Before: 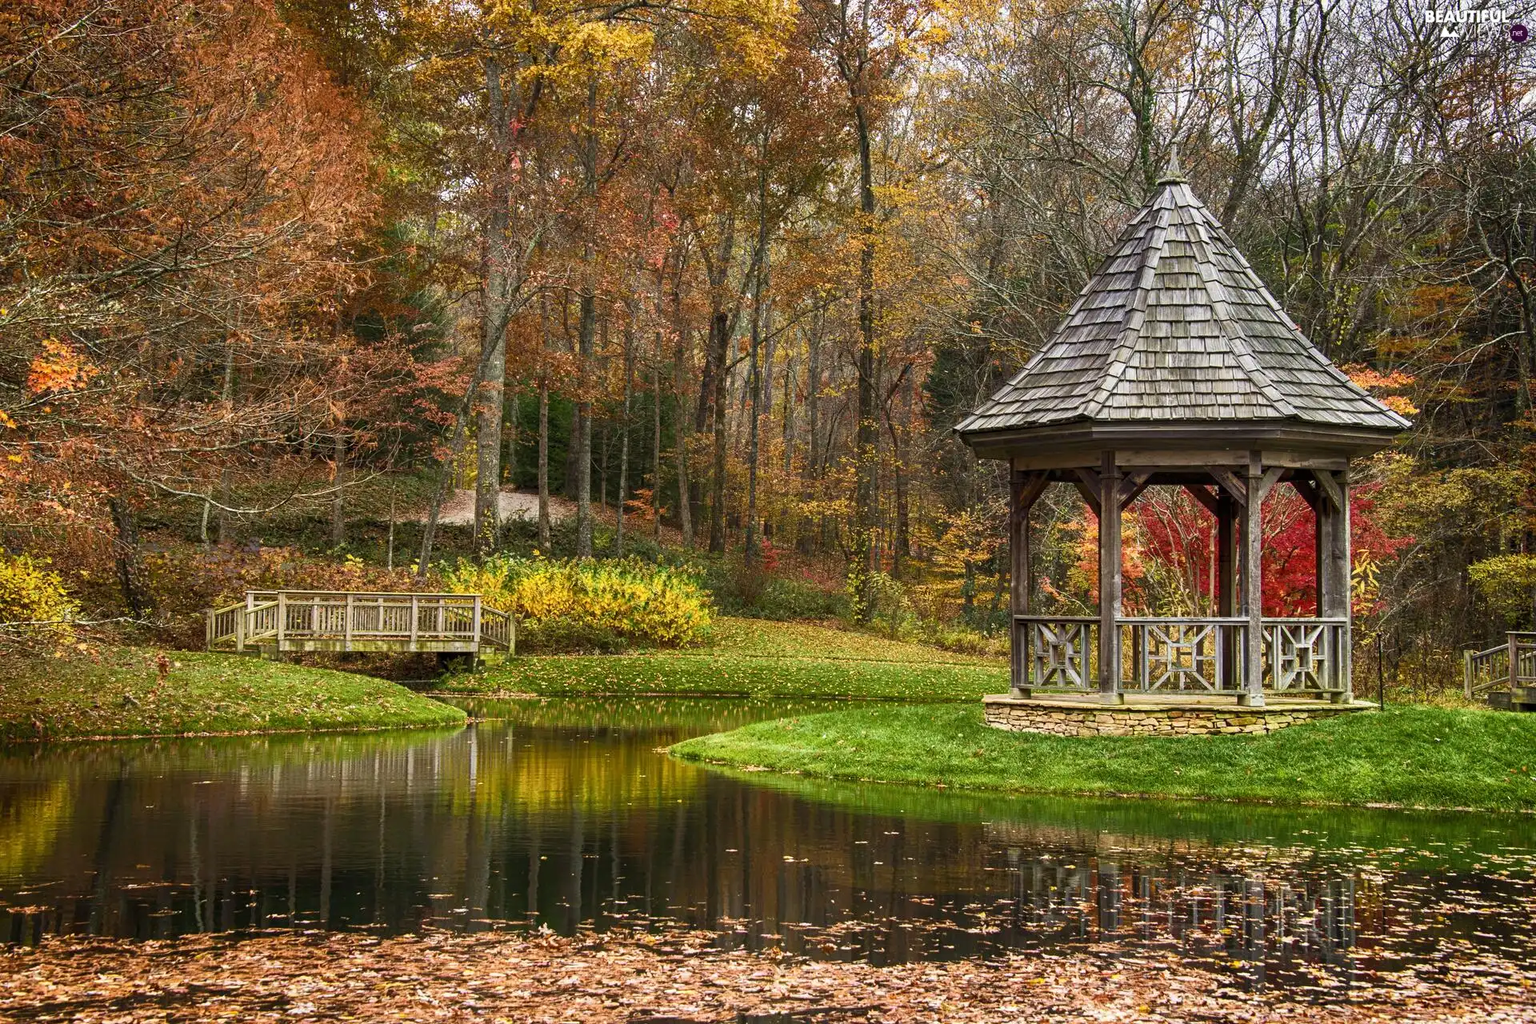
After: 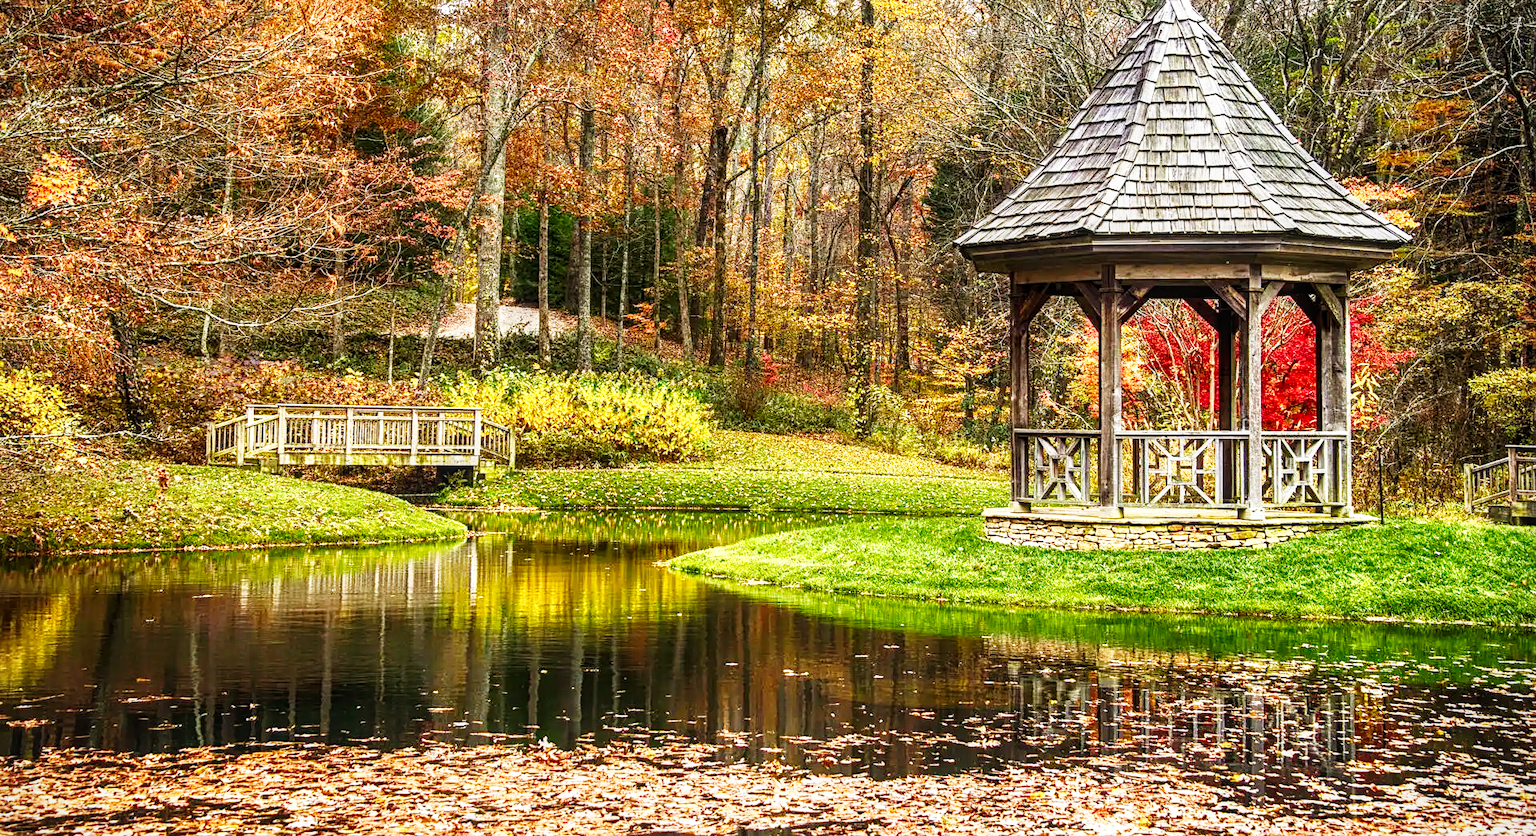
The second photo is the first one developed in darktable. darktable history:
base curve: curves: ch0 [(0, 0) (0.007, 0.004) (0.027, 0.03) (0.046, 0.07) (0.207, 0.54) (0.442, 0.872) (0.673, 0.972) (1, 1)], preserve colors none
crop and rotate: top 18.271%
local contrast: on, module defaults
vignetting: fall-off start 91.64%, brightness -0.42, saturation -0.31
sharpen: amount 0.204
